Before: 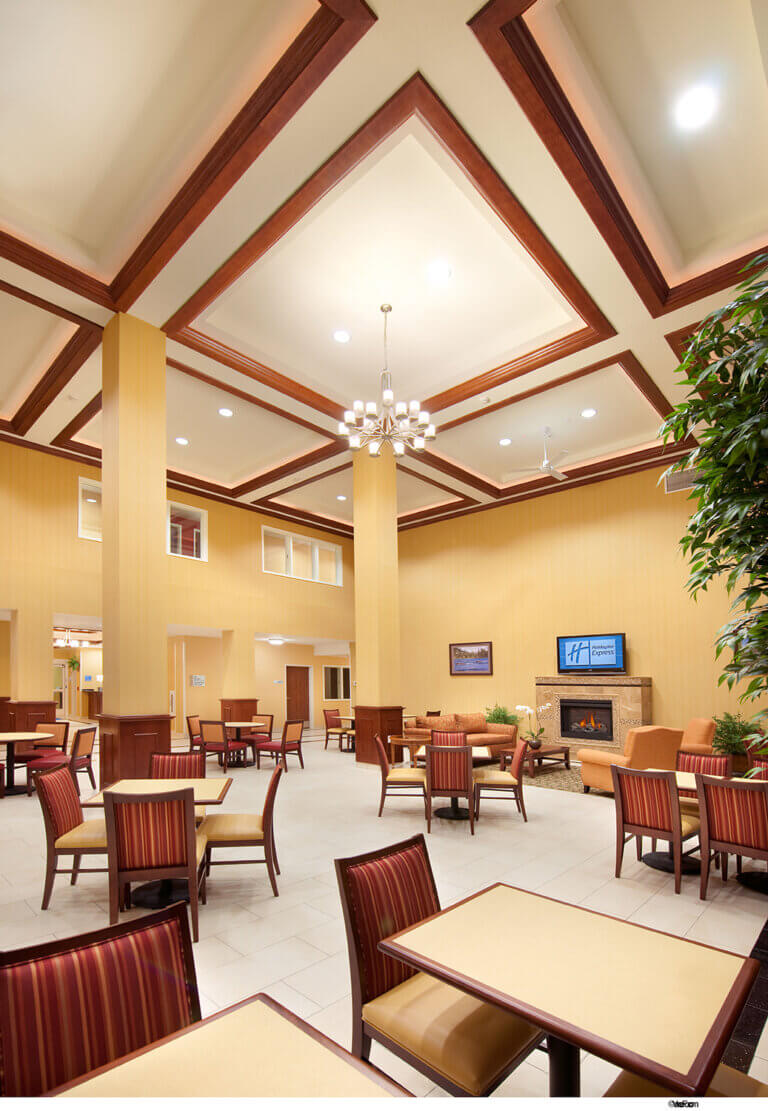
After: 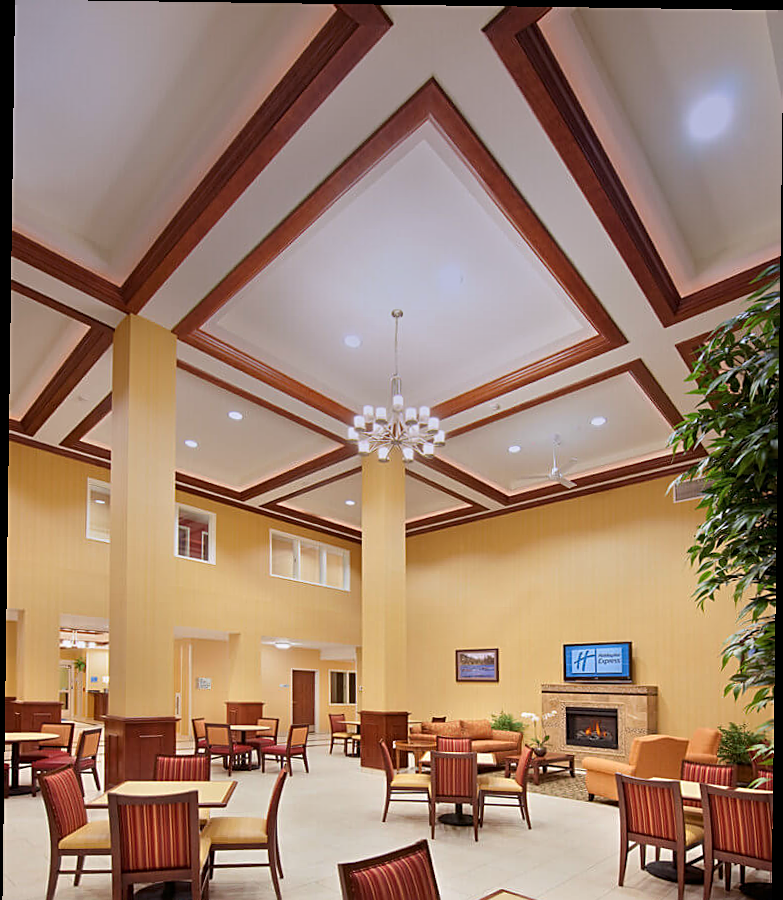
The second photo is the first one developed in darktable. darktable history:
crop: bottom 19.644%
graduated density: hue 238.83°, saturation 50%
sharpen: on, module defaults
rotate and perspective: rotation 0.8°, automatic cropping off
tone equalizer: -8 EV -0.002 EV, -7 EV 0.005 EV, -6 EV -0.009 EV, -5 EV 0.011 EV, -4 EV -0.012 EV, -3 EV 0.007 EV, -2 EV -0.062 EV, -1 EV -0.293 EV, +0 EV -0.582 EV, smoothing diameter 2%, edges refinement/feathering 20, mask exposure compensation -1.57 EV, filter diffusion 5
